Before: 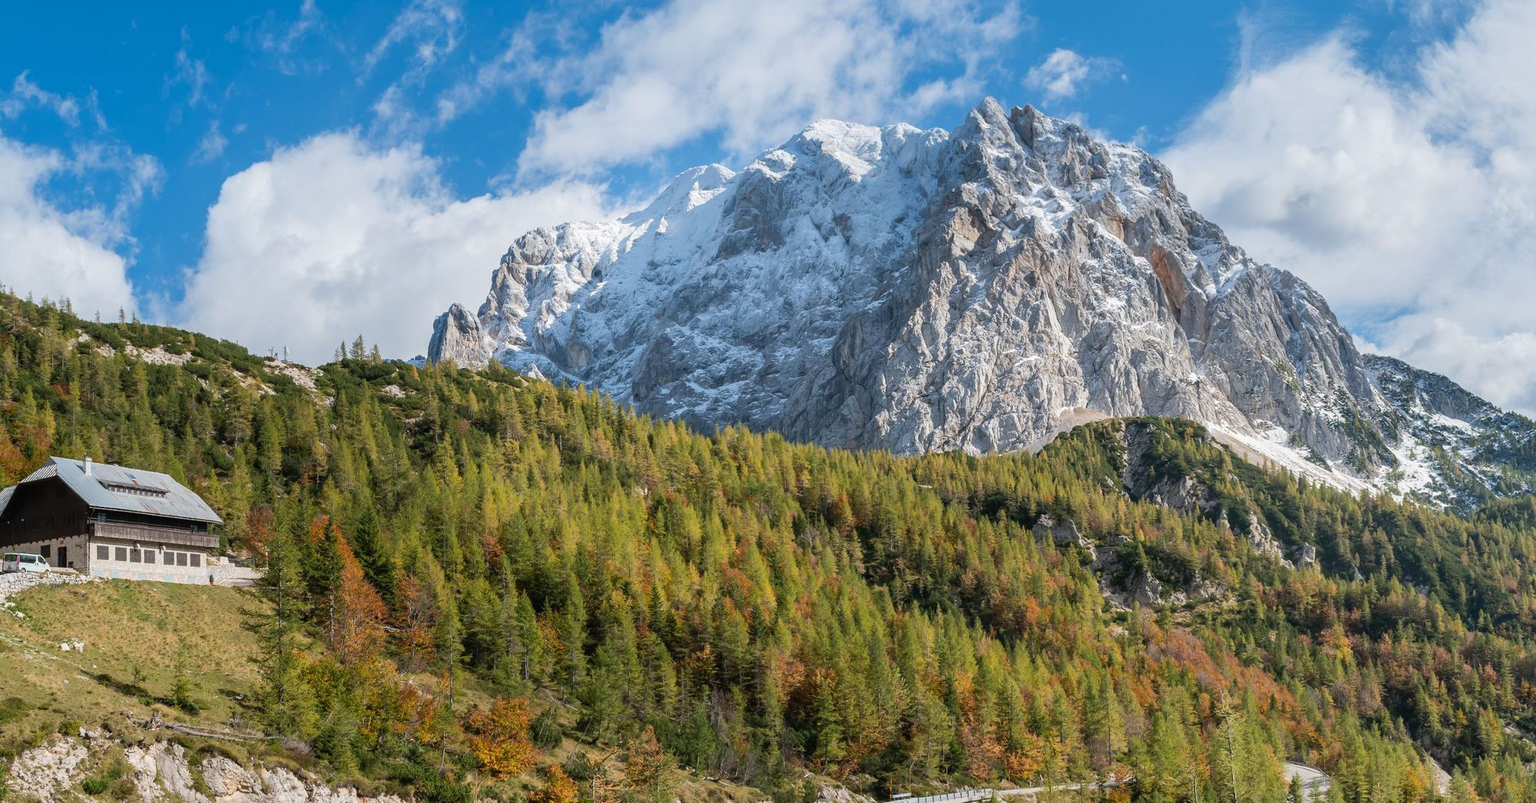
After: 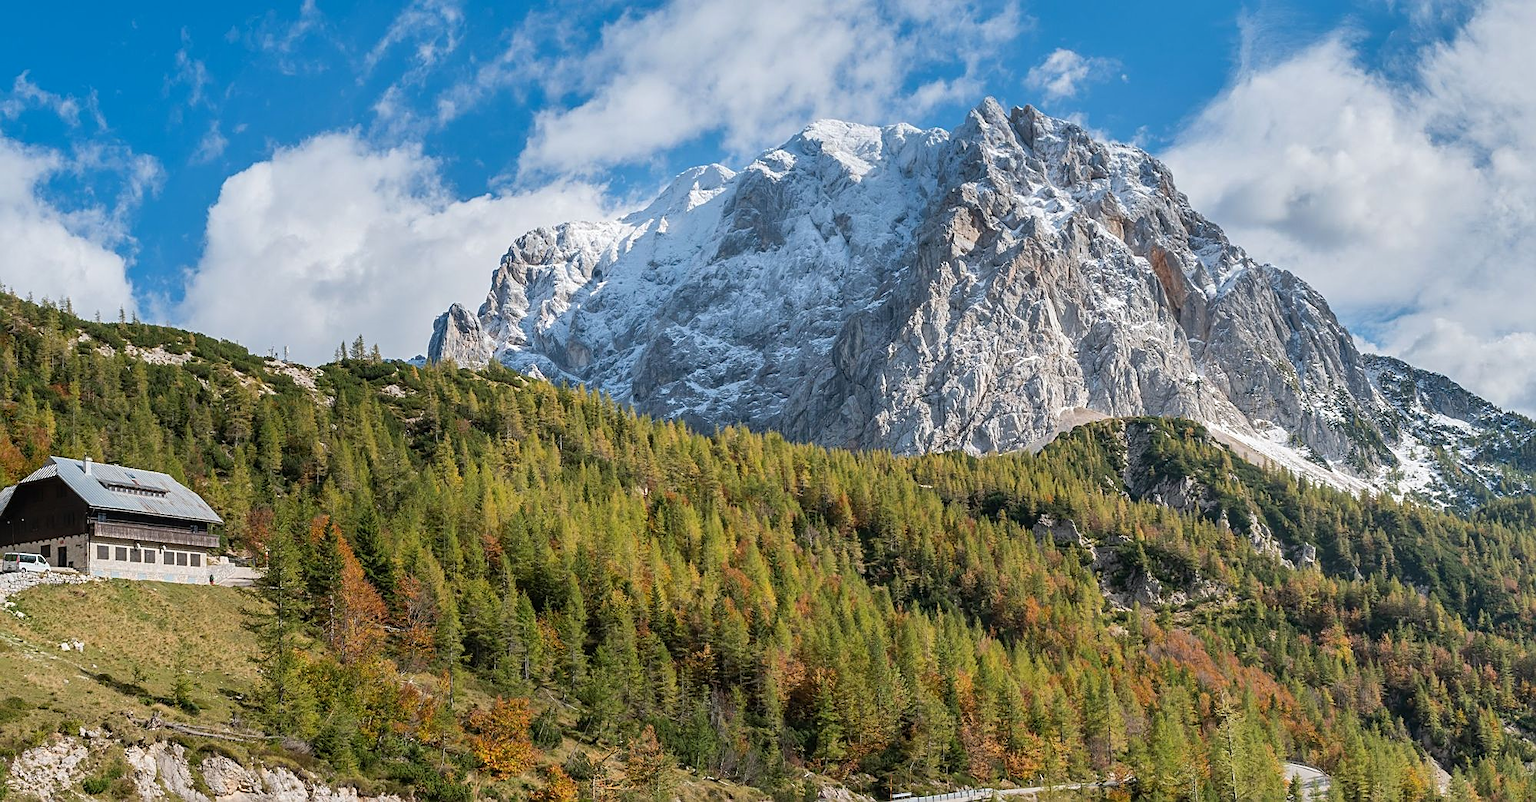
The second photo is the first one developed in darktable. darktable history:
shadows and highlights: shadows 47.29, highlights -42.34, soften with gaussian
sharpen: on, module defaults
